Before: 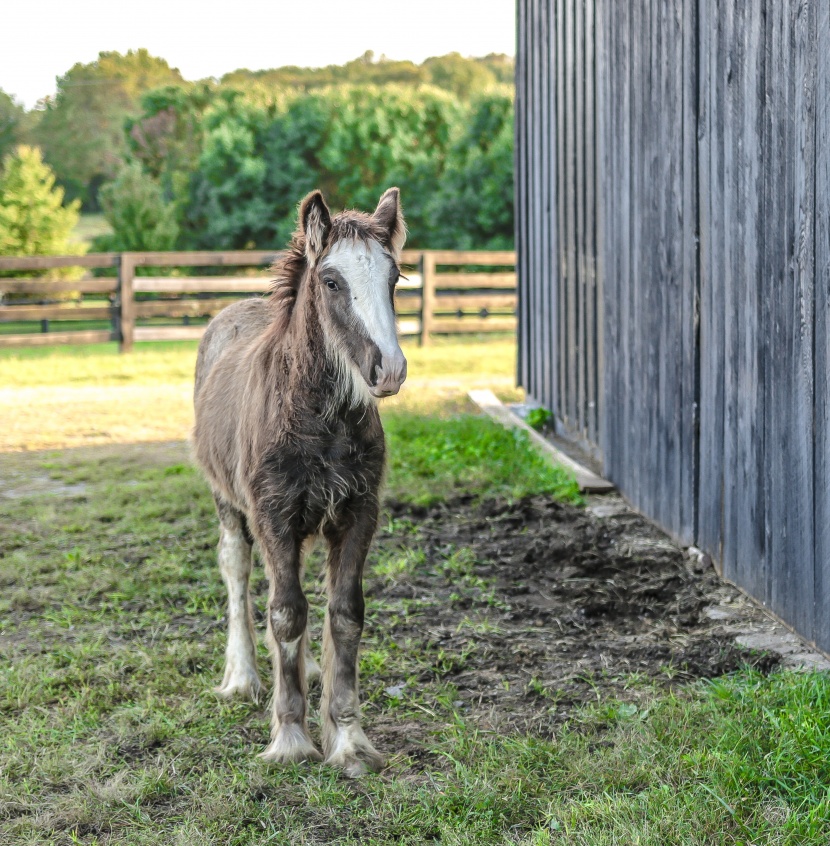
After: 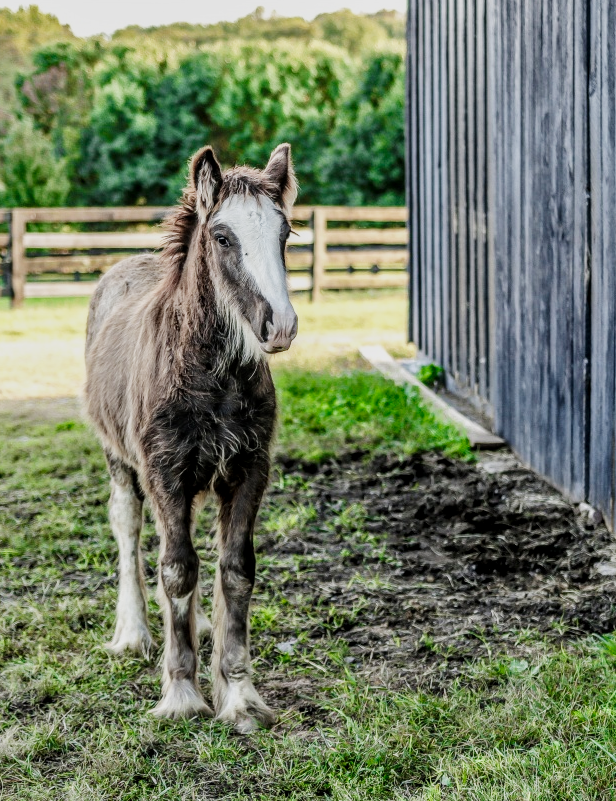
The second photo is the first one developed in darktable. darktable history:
crop and rotate: left 13.15%, top 5.251%, right 12.609%
local contrast: on, module defaults
sigmoid: contrast 1.7, skew -0.2, preserve hue 0%, red attenuation 0.1, red rotation 0.035, green attenuation 0.1, green rotation -0.017, blue attenuation 0.15, blue rotation -0.052, base primaries Rec2020
